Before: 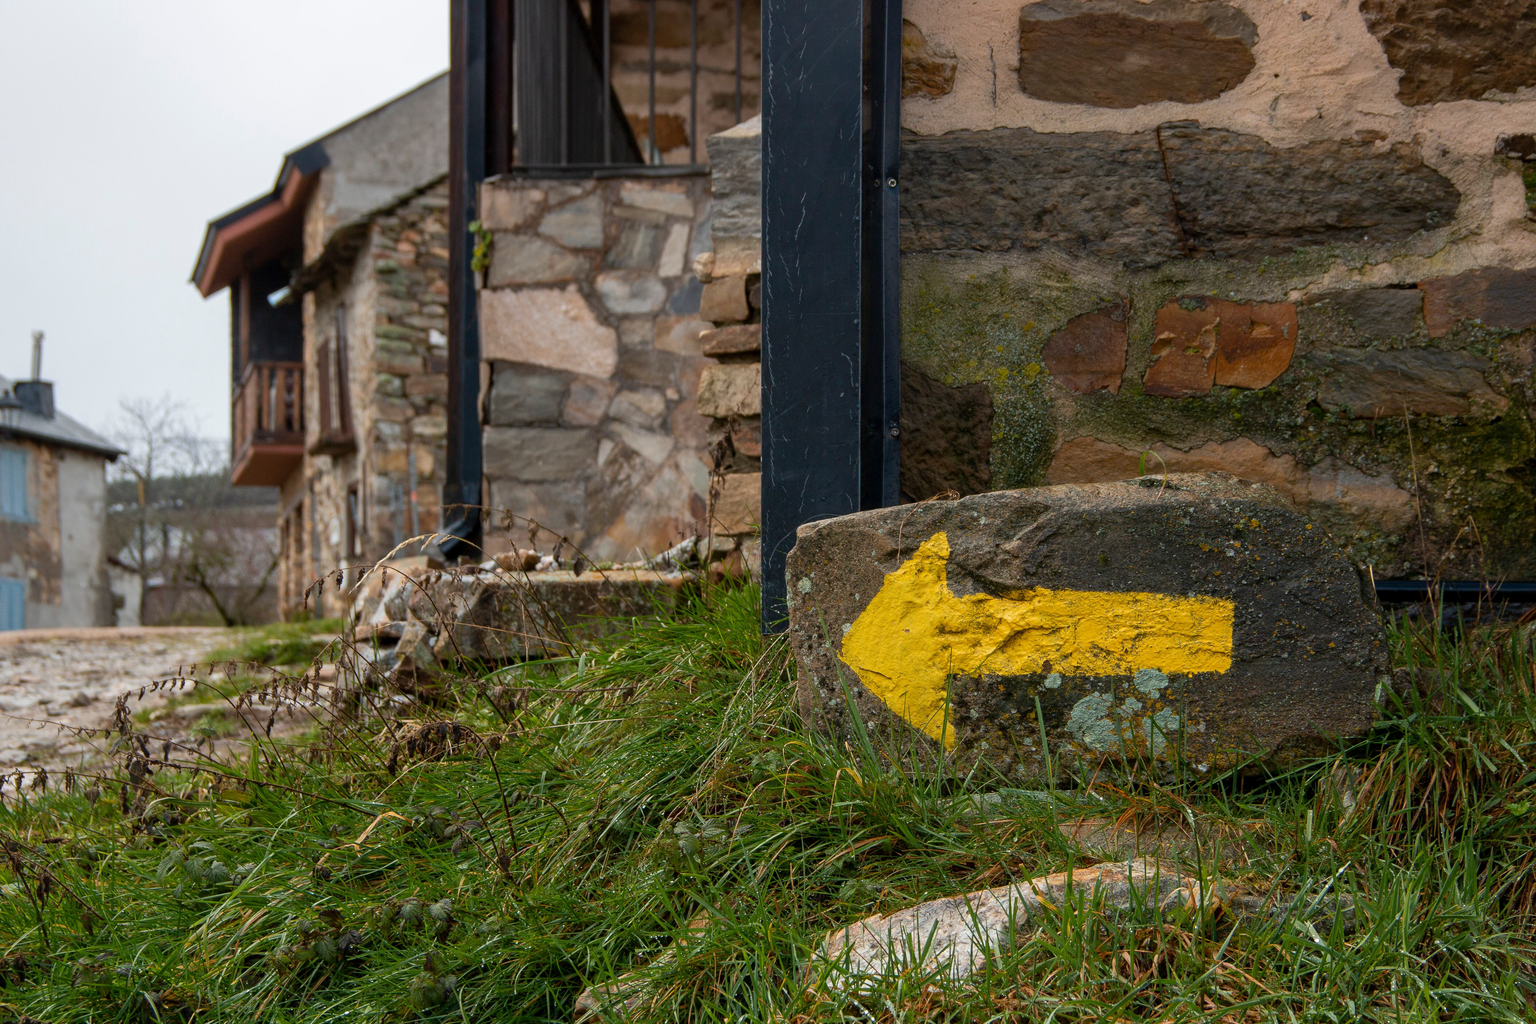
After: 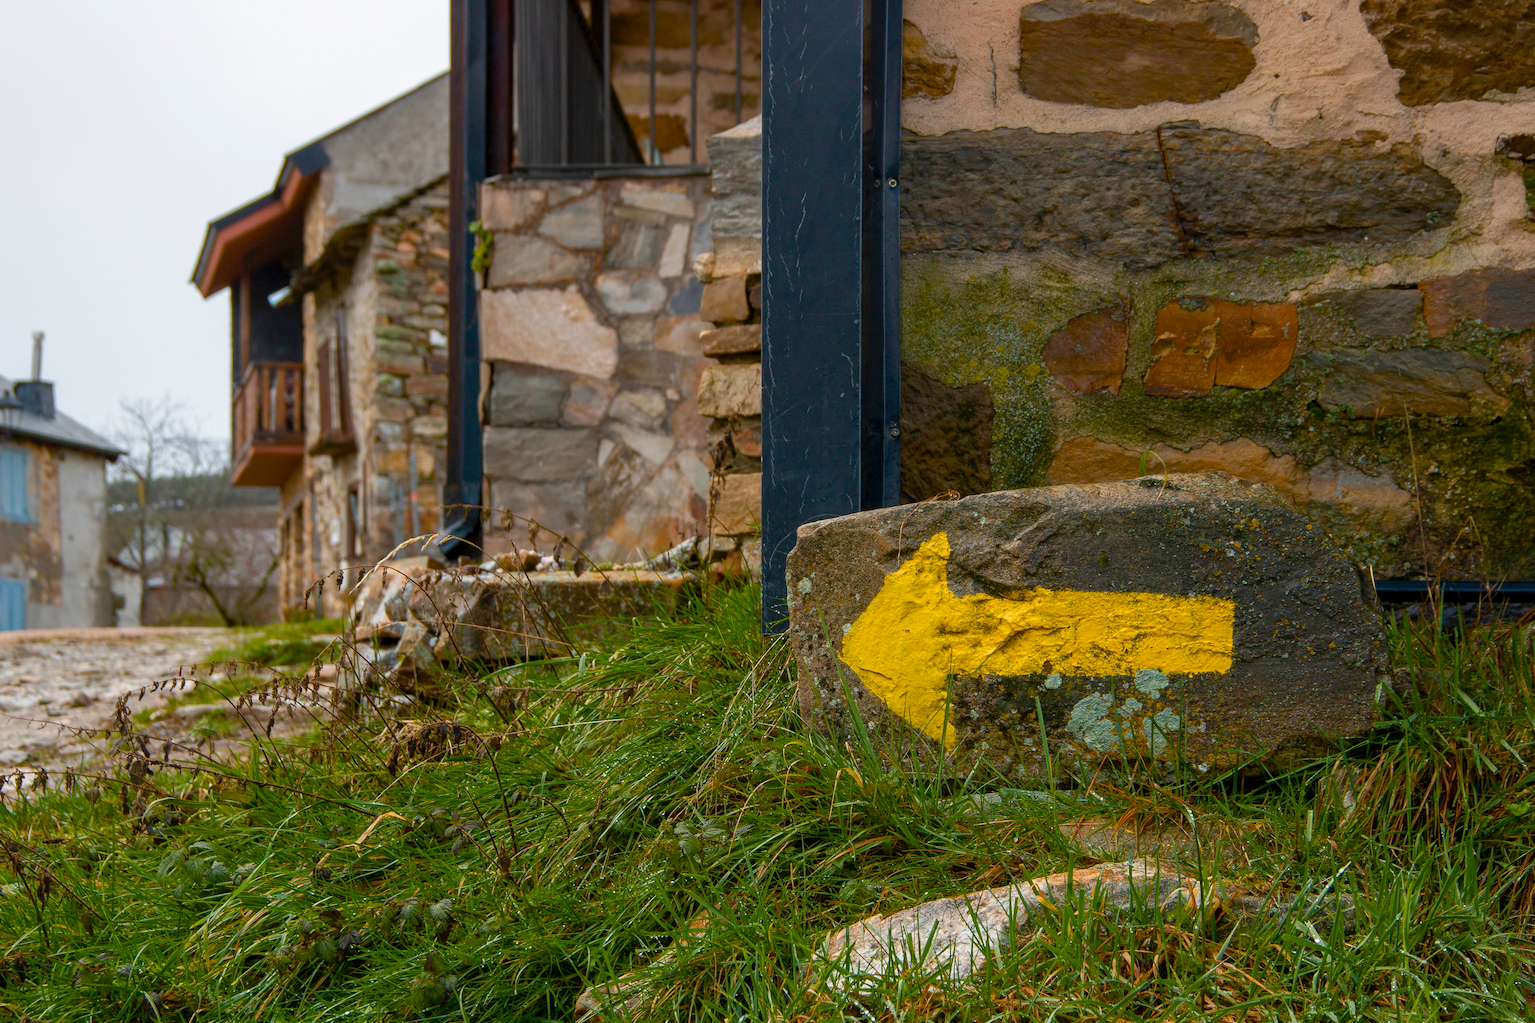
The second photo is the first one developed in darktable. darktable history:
color balance rgb: shadows lift › chroma 0.724%, shadows lift › hue 111.41°, perceptual saturation grading › global saturation 20%, perceptual saturation grading › highlights -14.438%, perceptual saturation grading › shadows 49.276%, global vibrance 15.26%
tone curve: curves: ch0 [(0, 0) (0.003, 0.005) (0.011, 0.019) (0.025, 0.04) (0.044, 0.064) (0.069, 0.095) (0.1, 0.129) (0.136, 0.169) (0.177, 0.207) (0.224, 0.247) (0.277, 0.298) (0.335, 0.354) (0.399, 0.416) (0.468, 0.478) (0.543, 0.553) (0.623, 0.634) (0.709, 0.709) (0.801, 0.817) (0.898, 0.912) (1, 1)], preserve colors none
